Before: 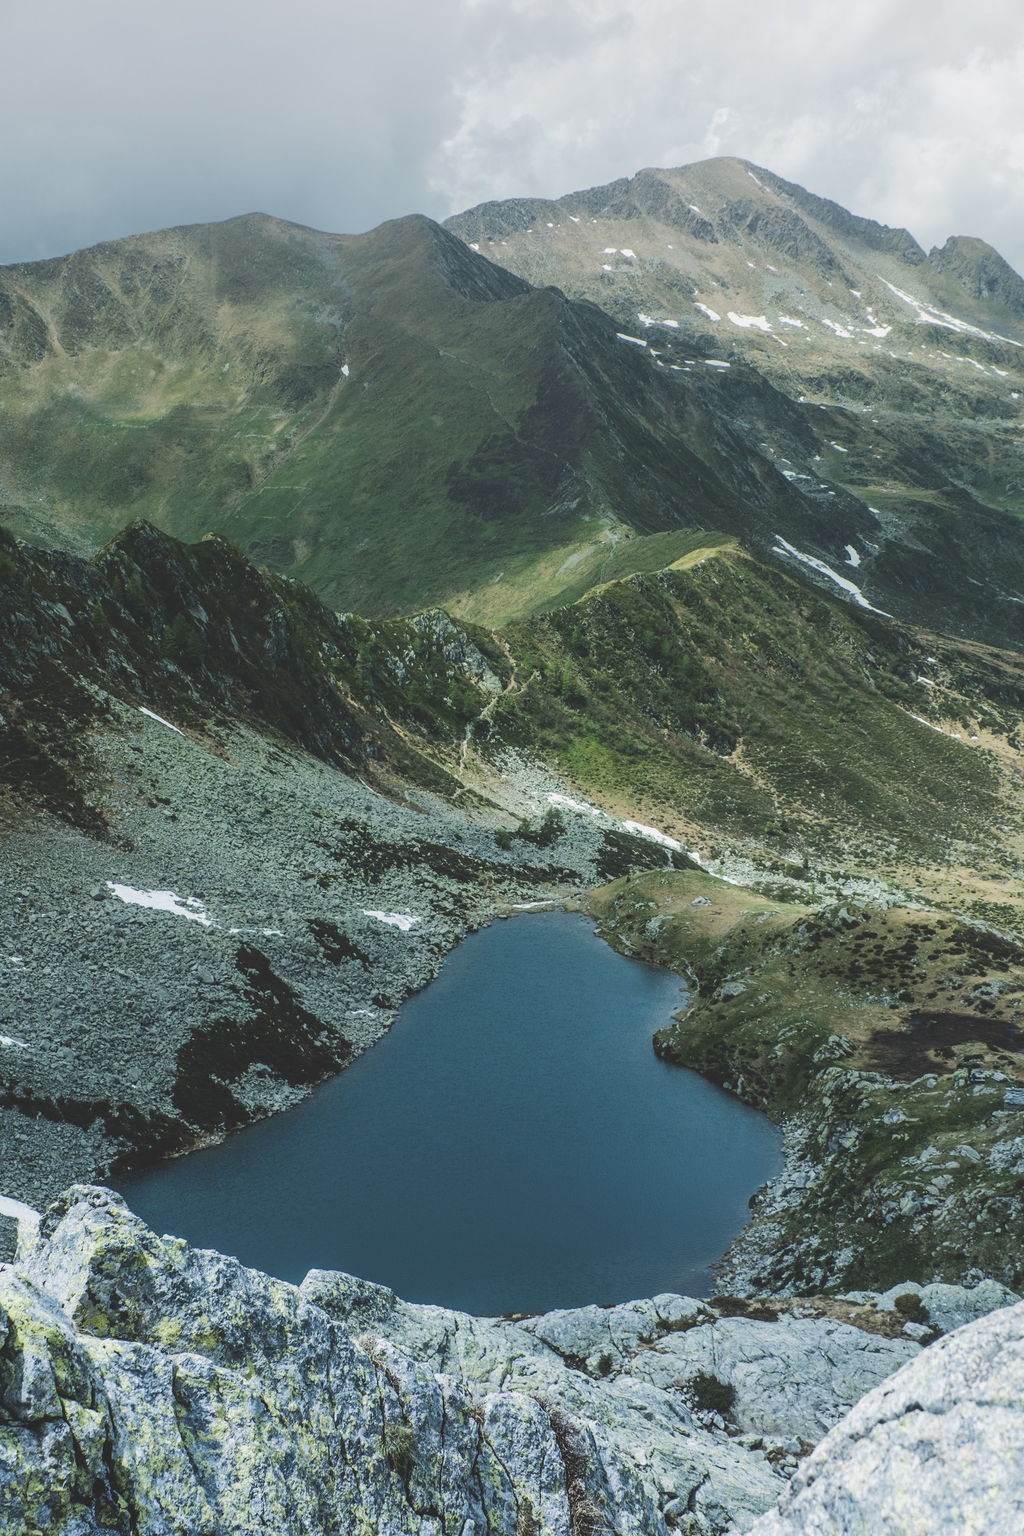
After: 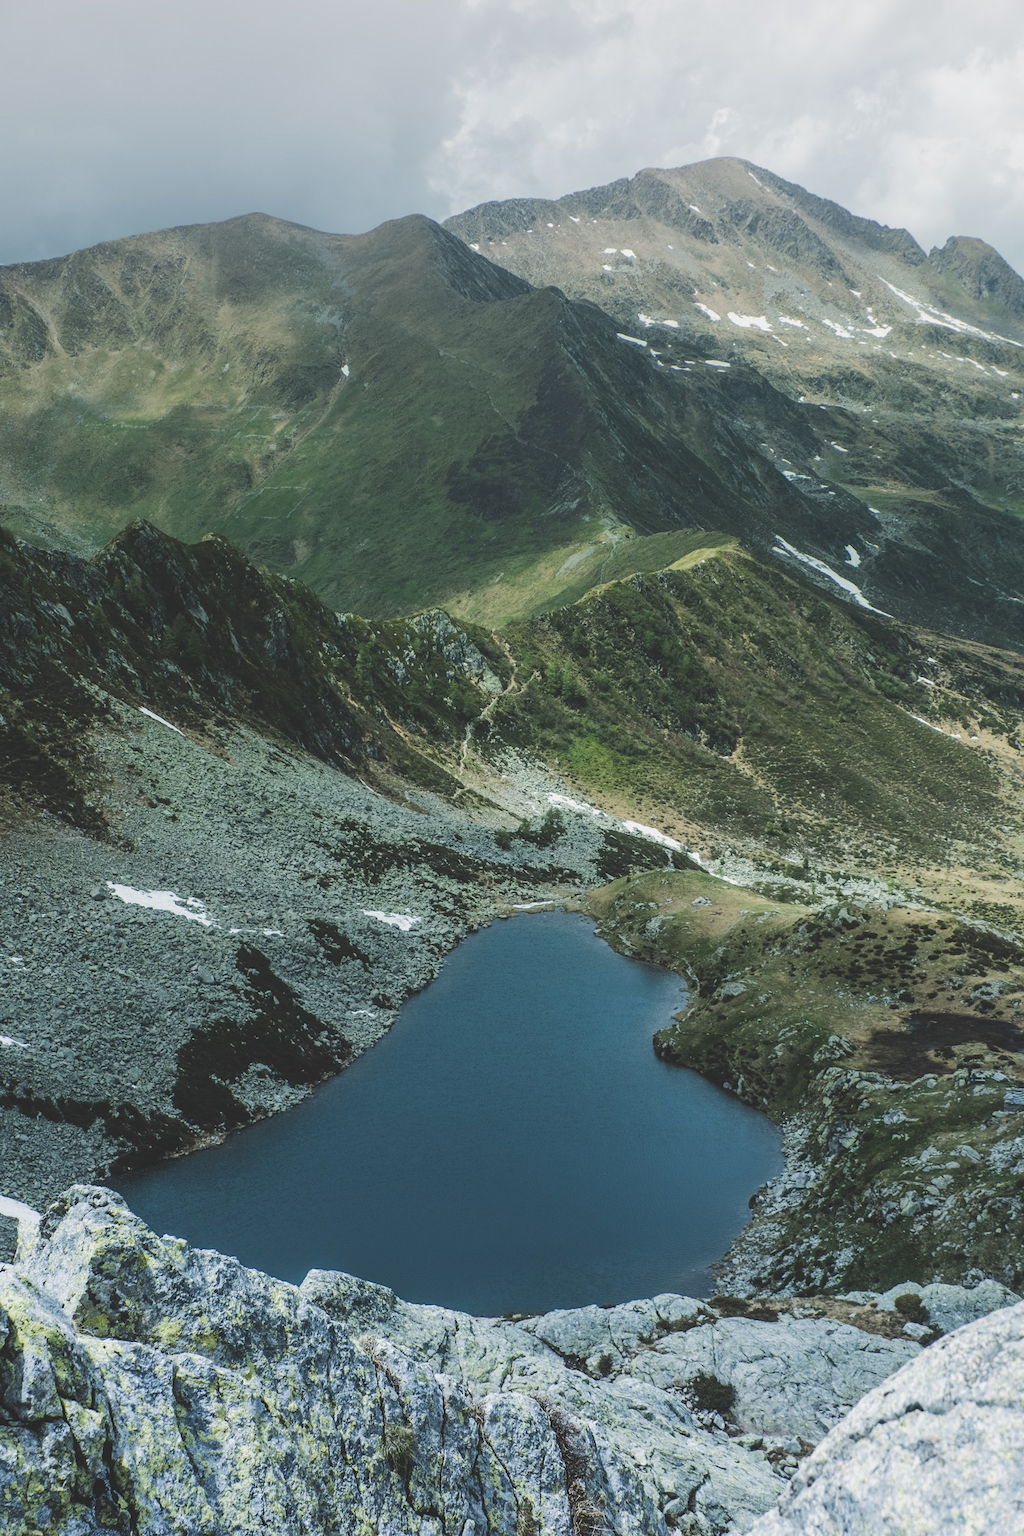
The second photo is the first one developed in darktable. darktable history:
exposure: exposure -0.026 EV, compensate highlight preservation false
